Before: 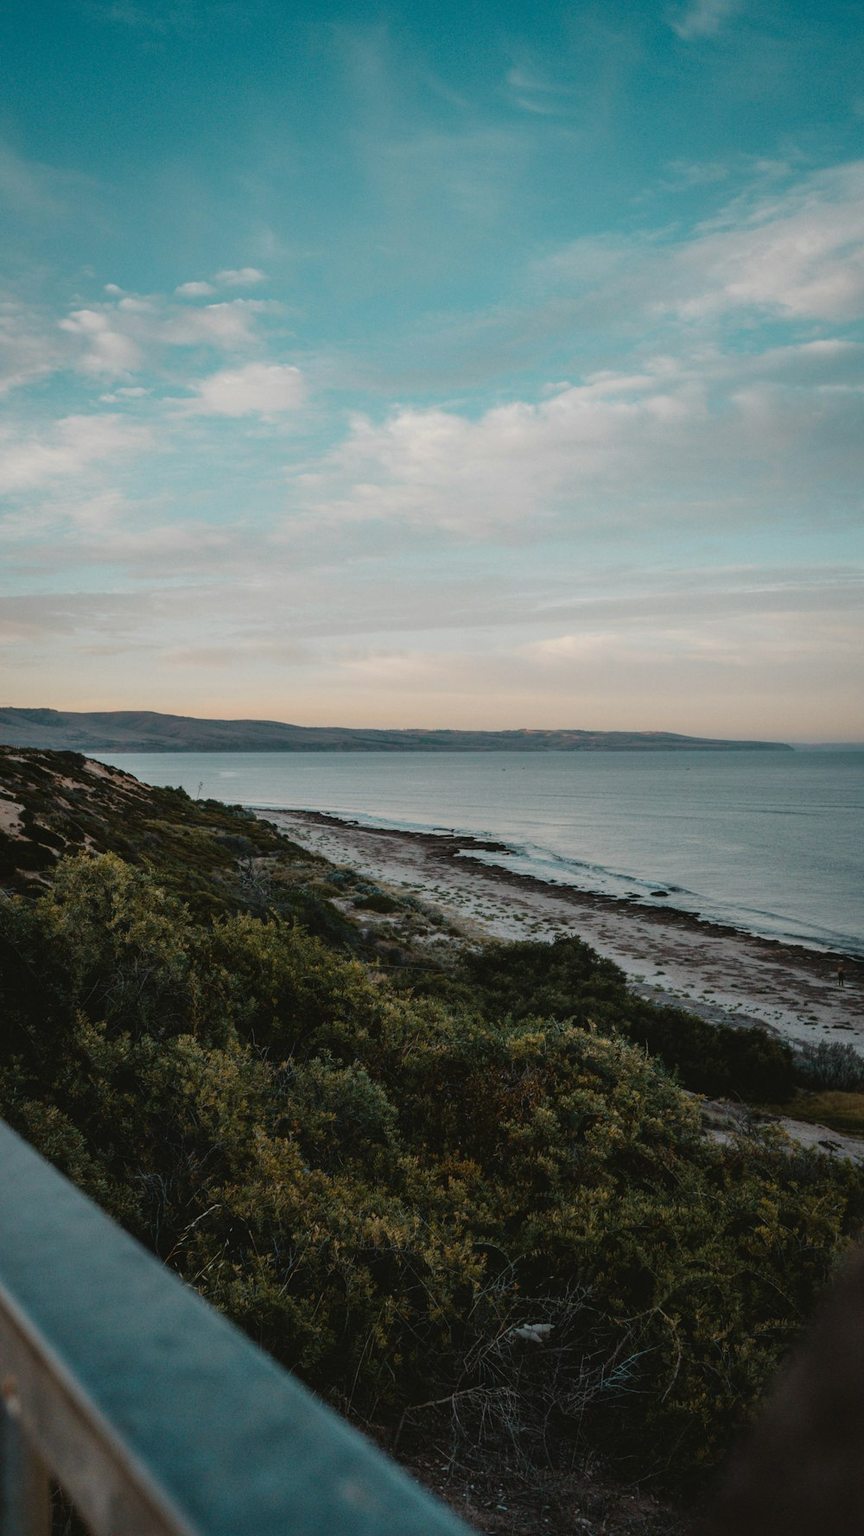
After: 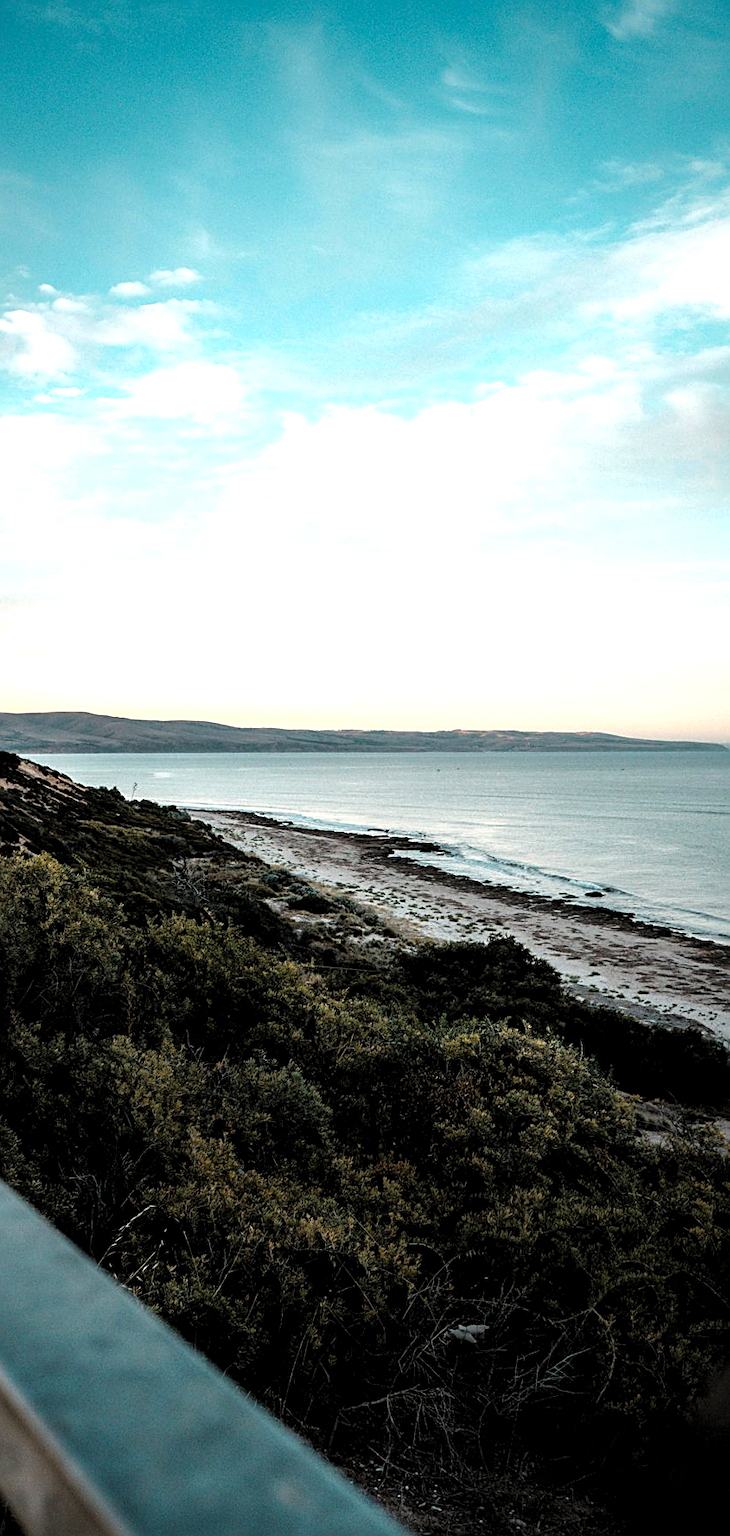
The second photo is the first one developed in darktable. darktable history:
sharpen: on, module defaults
levels: levels [0.062, 0.494, 0.925]
crop: left 7.647%, right 7.797%
shadows and highlights: shadows 25.66, highlights -24.69
tone equalizer: -8 EV -1.06 EV, -7 EV -1.03 EV, -6 EV -0.862 EV, -5 EV -0.539 EV, -3 EV 0.581 EV, -2 EV 0.842 EV, -1 EV 0.999 EV, +0 EV 1.06 EV
